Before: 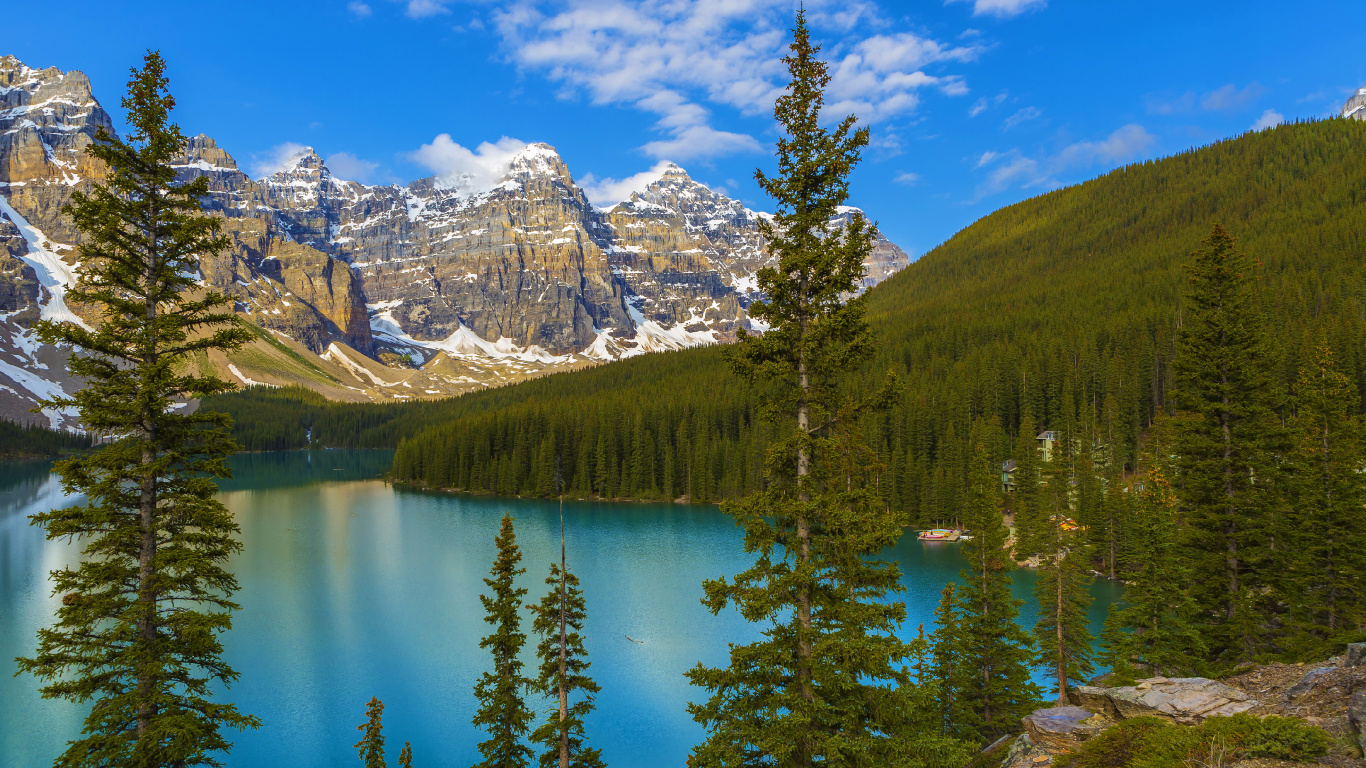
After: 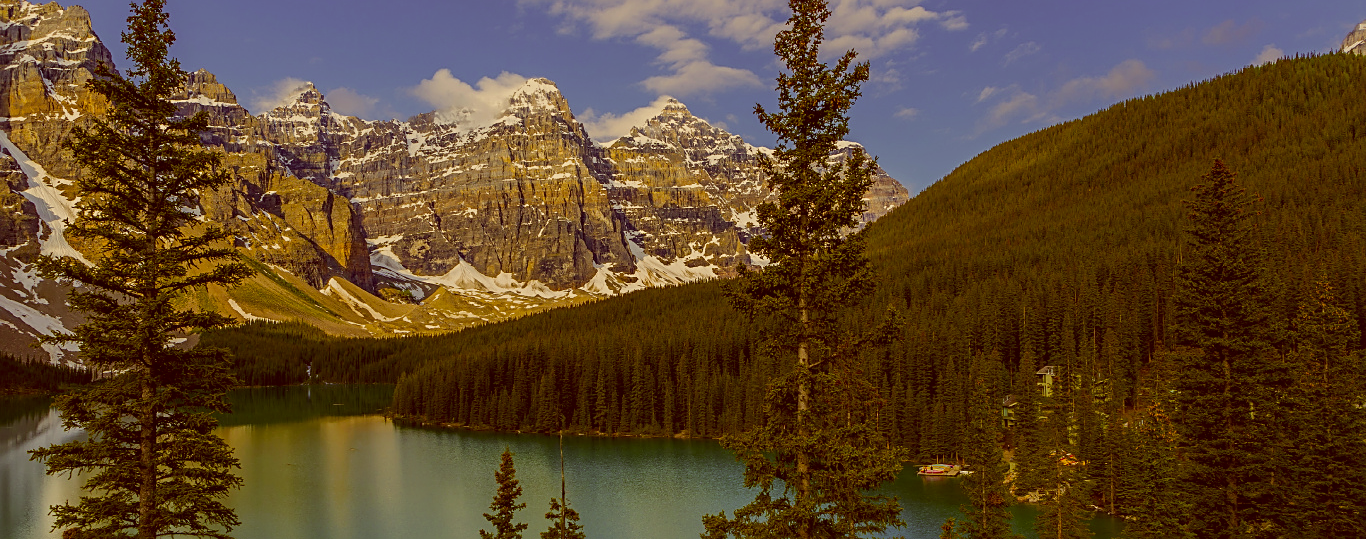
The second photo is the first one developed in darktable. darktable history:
color correction: highlights a* 1.05, highlights b* 24.9, shadows a* 15.86, shadows b* 24.73
exposure: black level correction 0.009, exposure -0.676 EV, compensate highlight preservation false
sharpen: on, module defaults
crop and rotate: top 8.571%, bottom 21.146%
